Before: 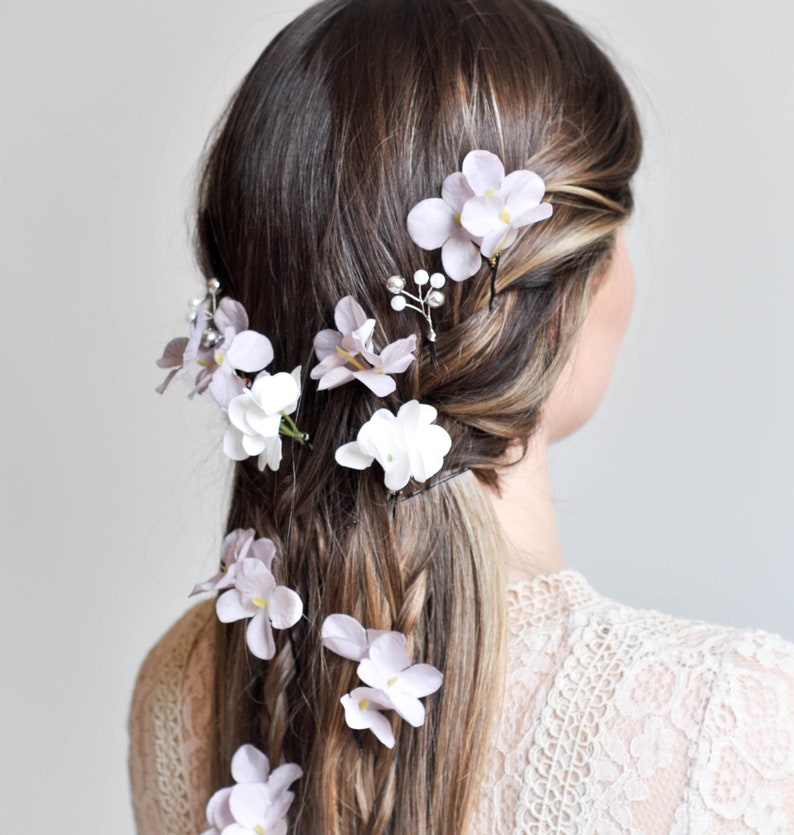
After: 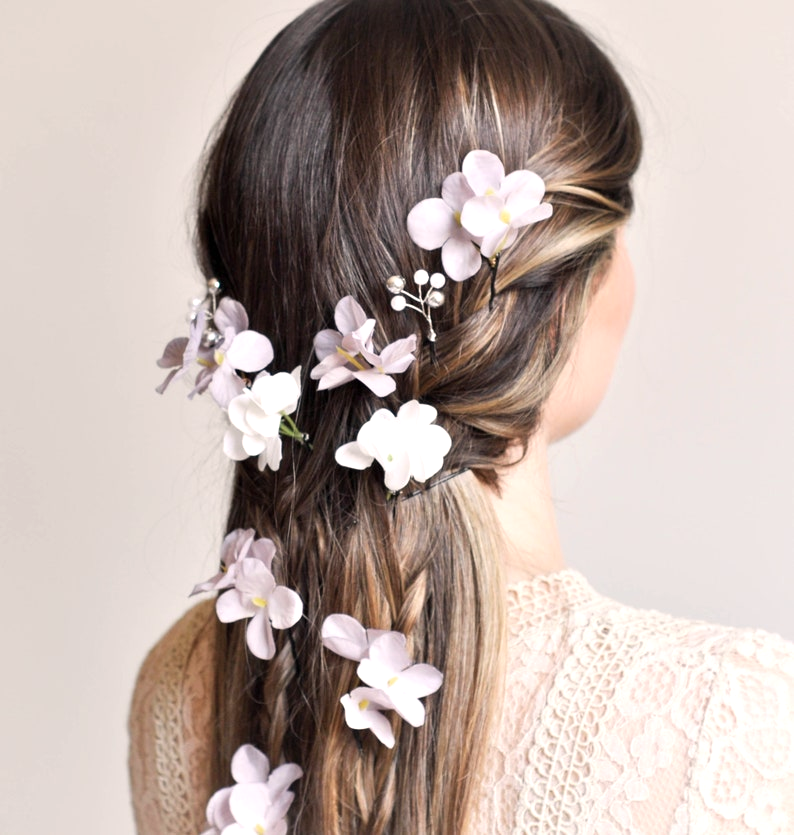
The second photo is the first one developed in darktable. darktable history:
exposure: exposure 0.2 EV, compensate highlight preservation false
color correction: highlights a* 3.84, highlights b* 5.07
